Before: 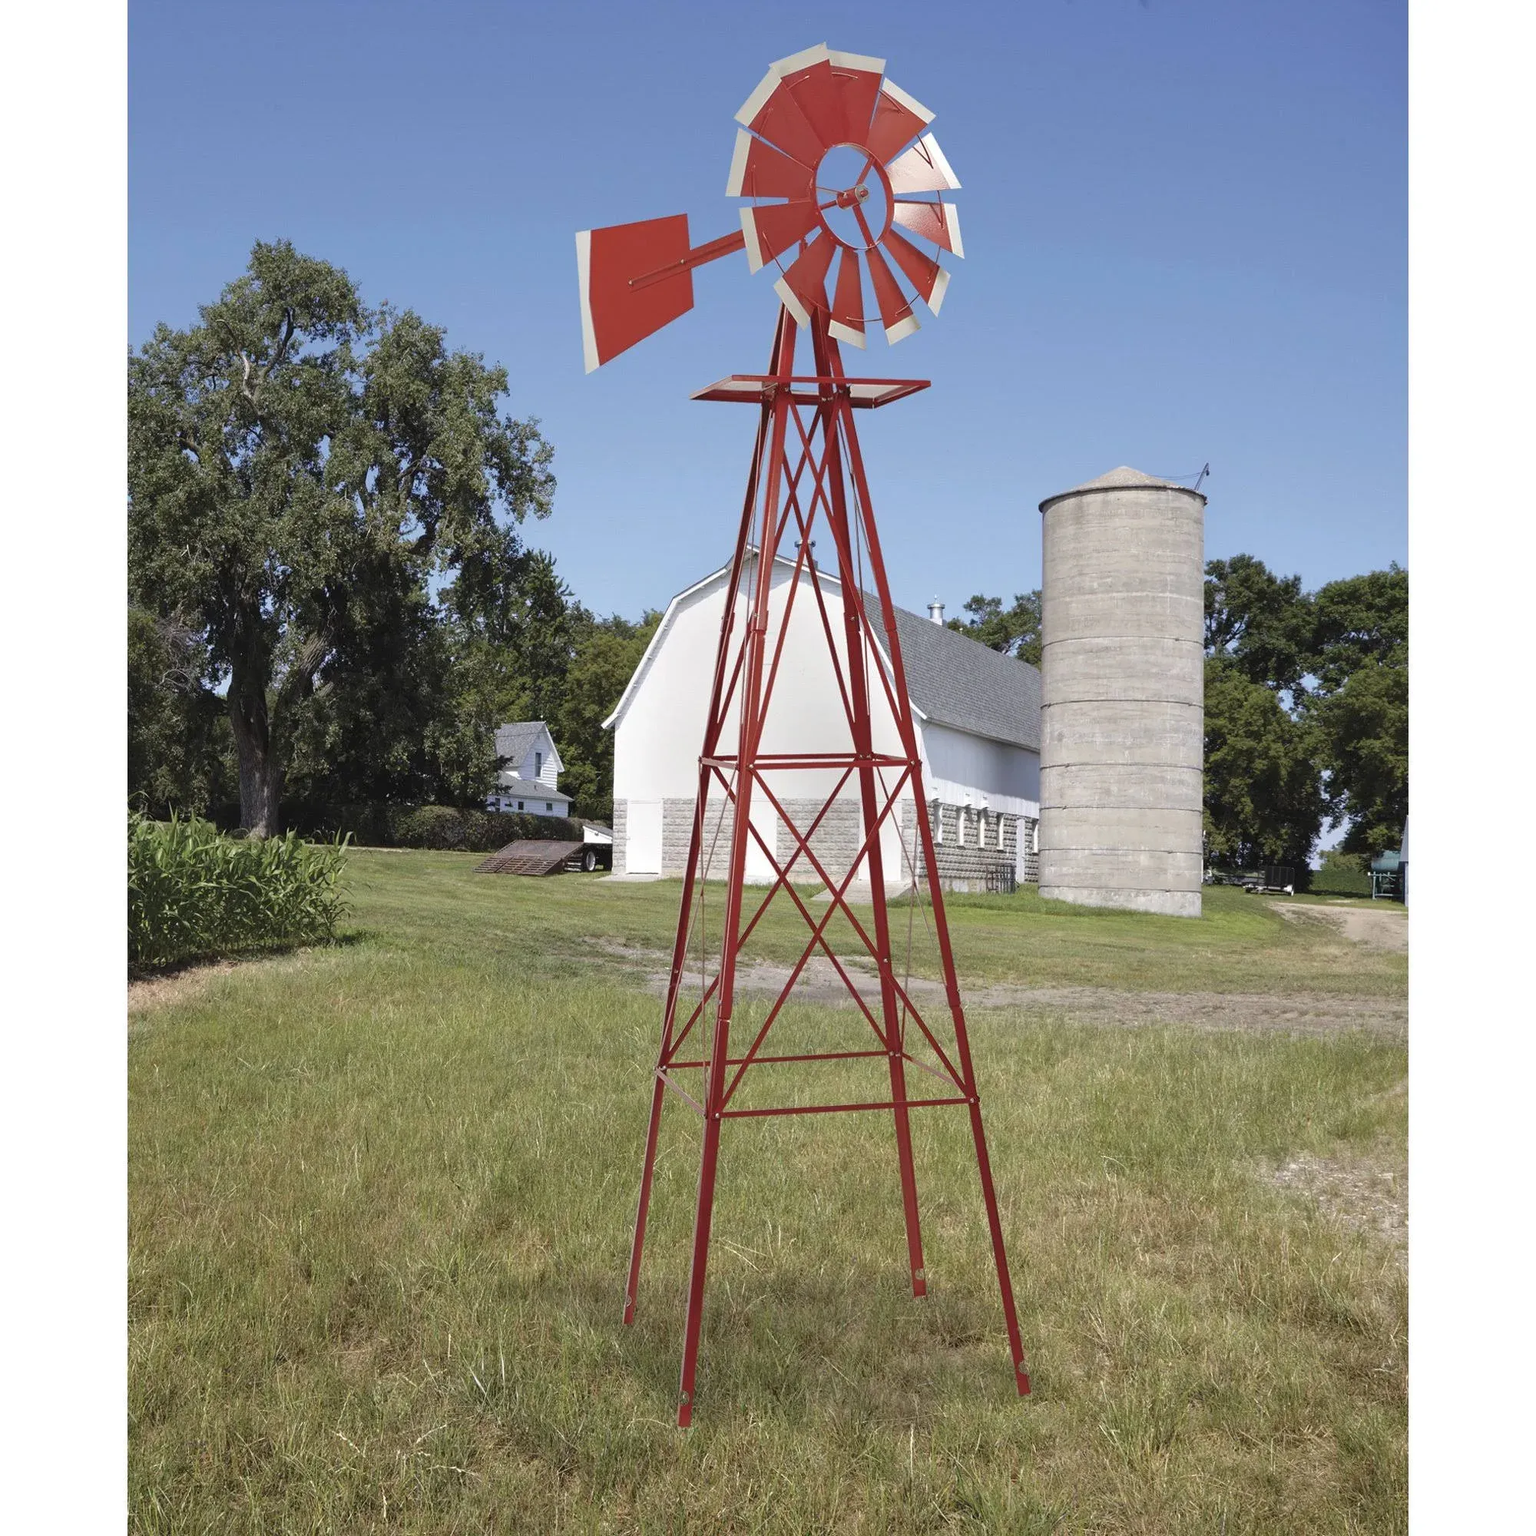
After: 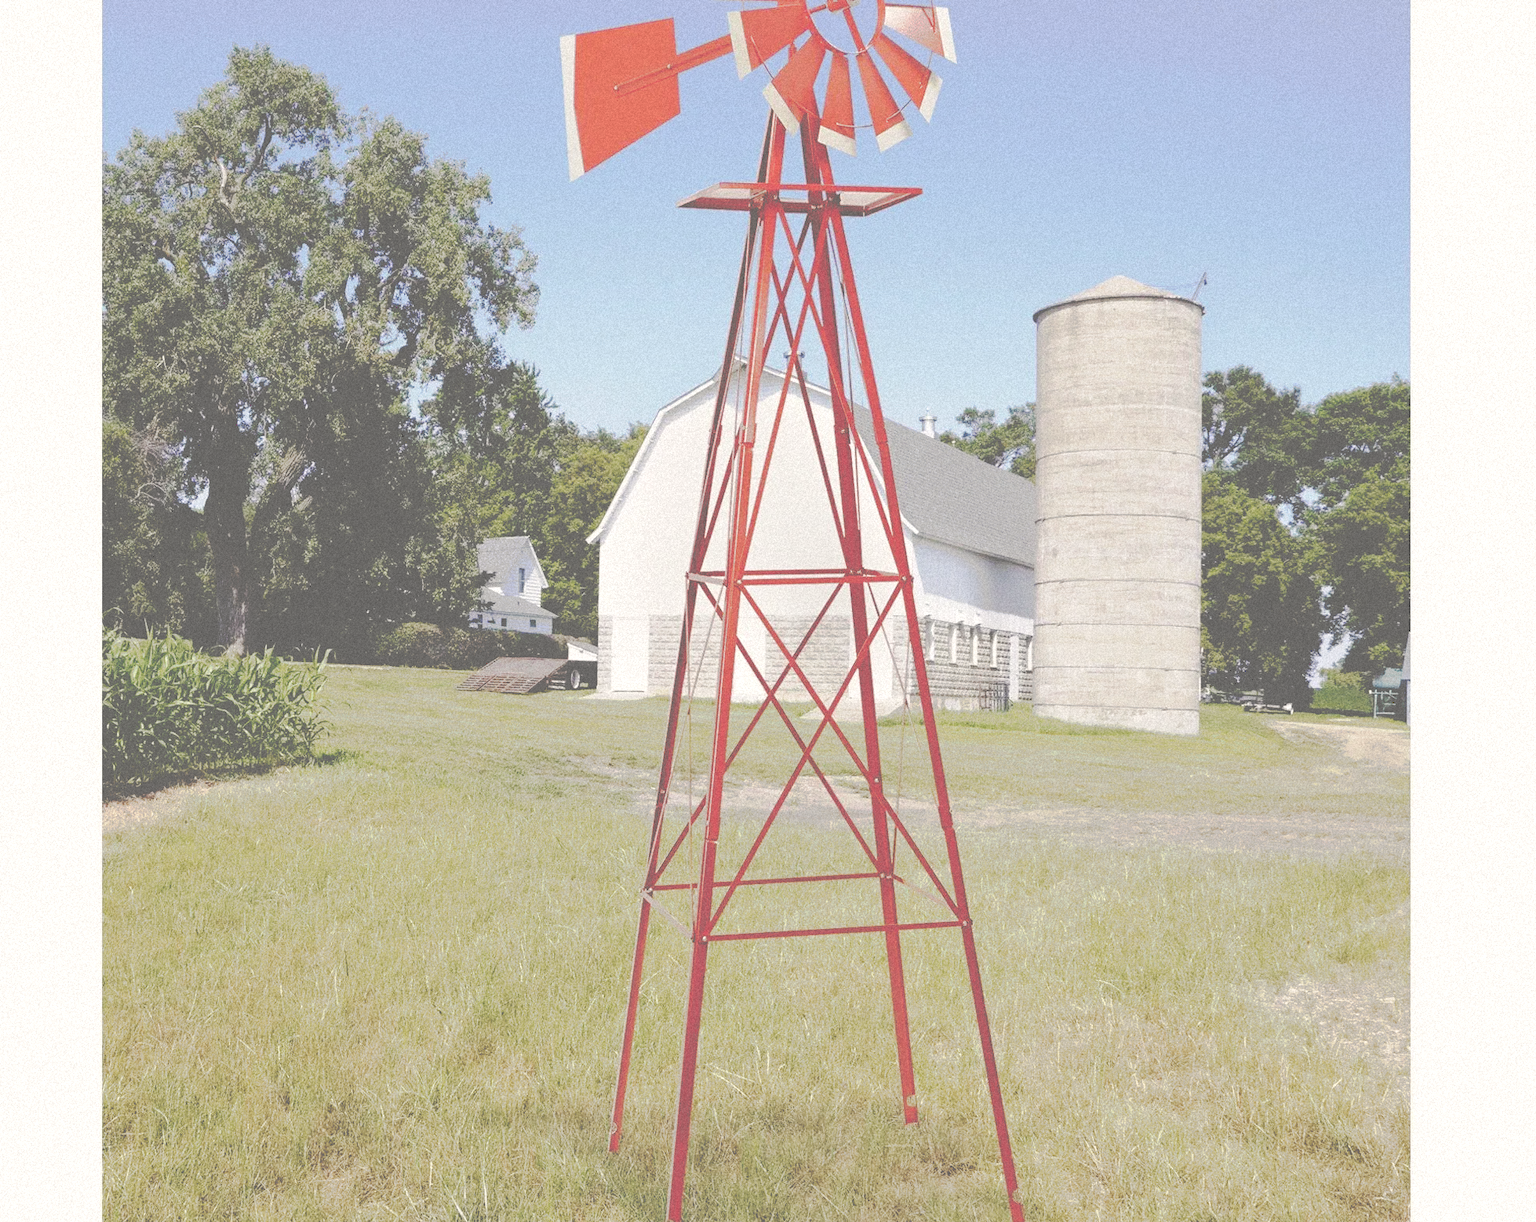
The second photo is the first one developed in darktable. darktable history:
tone curve: curves: ch0 [(0, 0) (0.003, 0.43) (0.011, 0.433) (0.025, 0.434) (0.044, 0.436) (0.069, 0.439) (0.1, 0.442) (0.136, 0.446) (0.177, 0.449) (0.224, 0.454) (0.277, 0.462) (0.335, 0.488) (0.399, 0.524) (0.468, 0.566) (0.543, 0.615) (0.623, 0.666) (0.709, 0.718) (0.801, 0.761) (0.898, 0.801) (1, 1)], preserve colors none
crop and rotate: left 1.814%, top 12.818%, right 0.25%, bottom 9.225%
color correction: highlights a* 0.816, highlights b* 2.78, saturation 1.1
grain: mid-tones bias 0%
base curve: curves: ch0 [(0, 0) (0, 0.001) (0.001, 0.001) (0.004, 0.002) (0.007, 0.004) (0.015, 0.013) (0.033, 0.045) (0.052, 0.096) (0.075, 0.17) (0.099, 0.241) (0.163, 0.42) (0.219, 0.55) (0.259, 0.616) (0.327, 0.722) (0.365, 0.765) (0.522, 0.873) (0.547, 0.881) (0.689, 0.919) (0.826, 0.952) (1, 1)], preserve colors none
